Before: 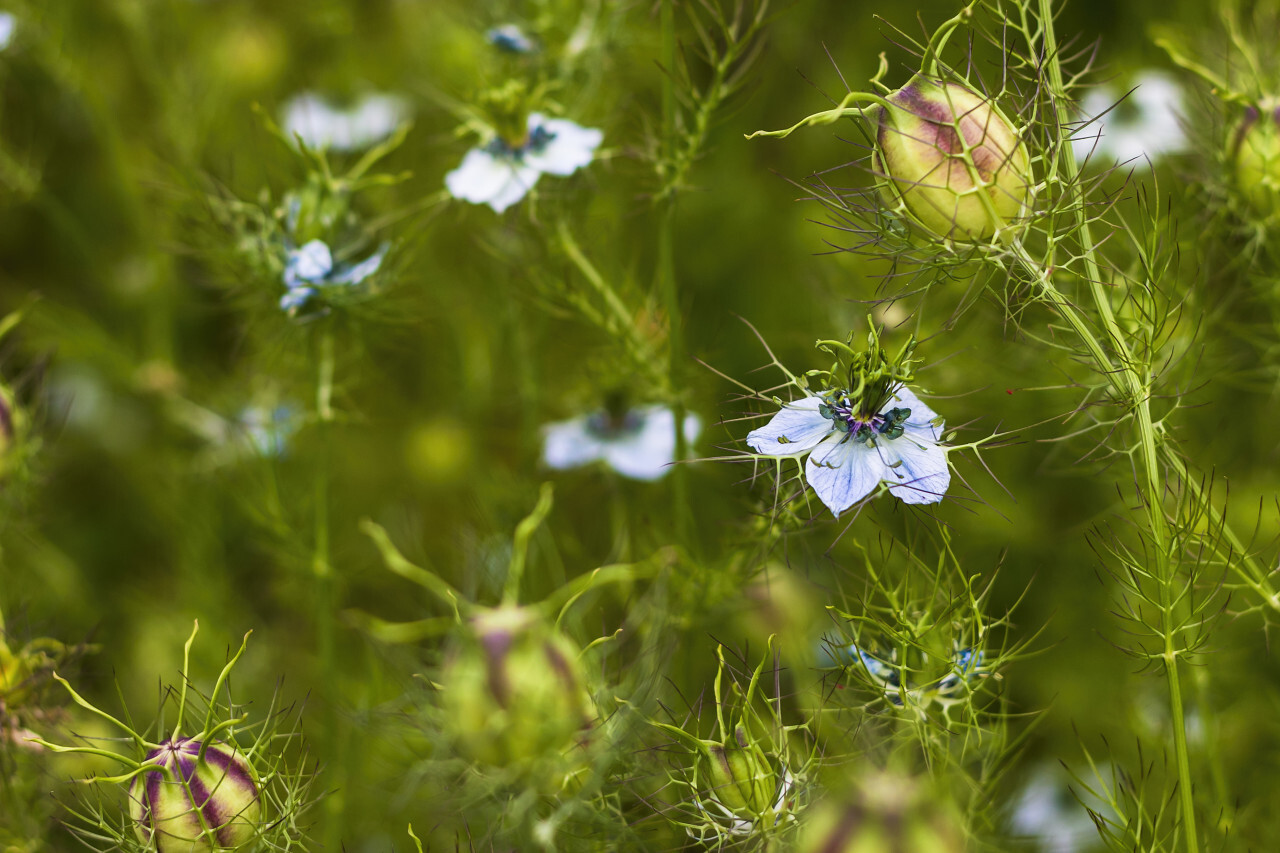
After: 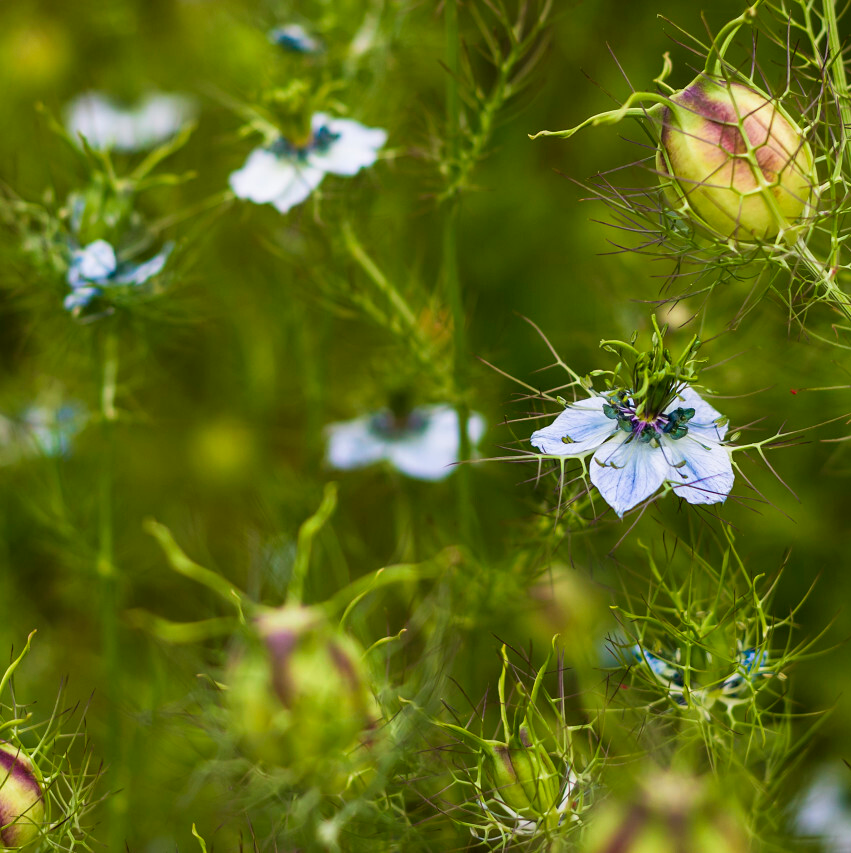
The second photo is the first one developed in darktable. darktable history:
crop: left 16.899%, right 16.556%
tone equalizer: on, module defaults
exposure: exposure -0.041 EV, compensate highlight preservation false
